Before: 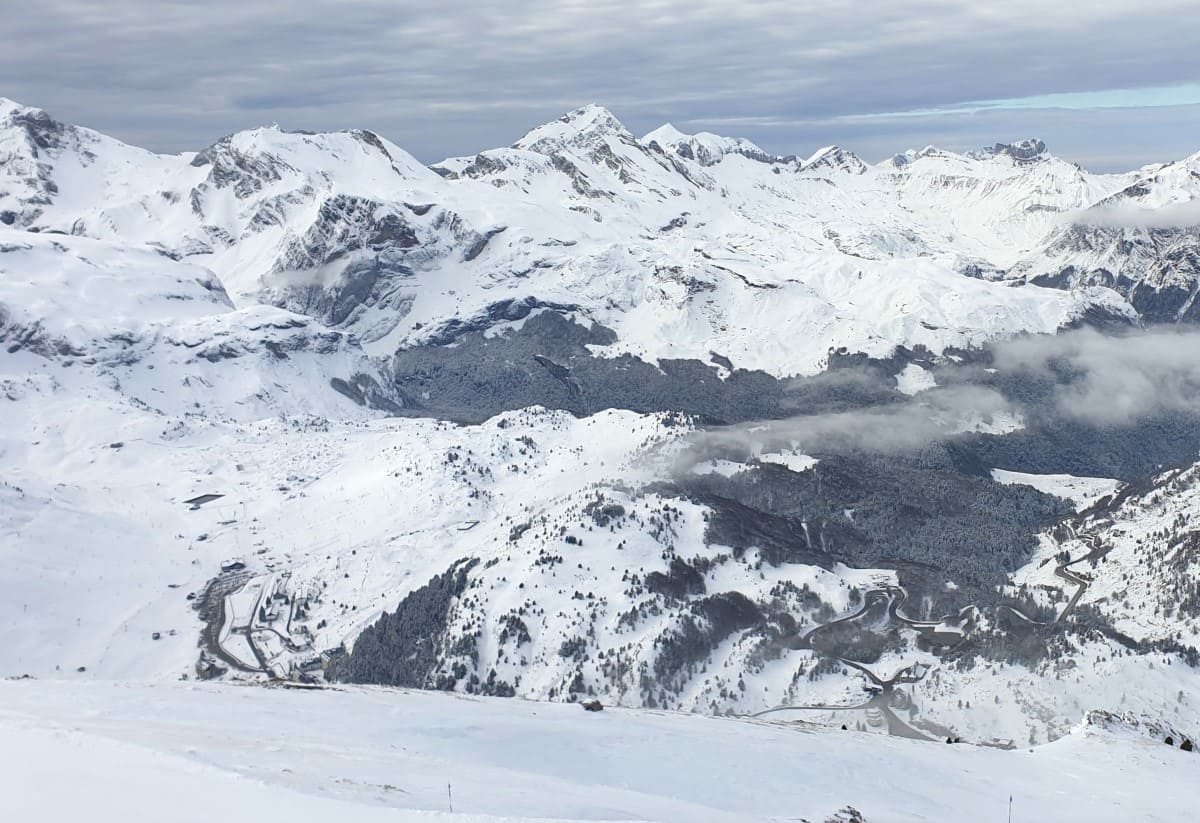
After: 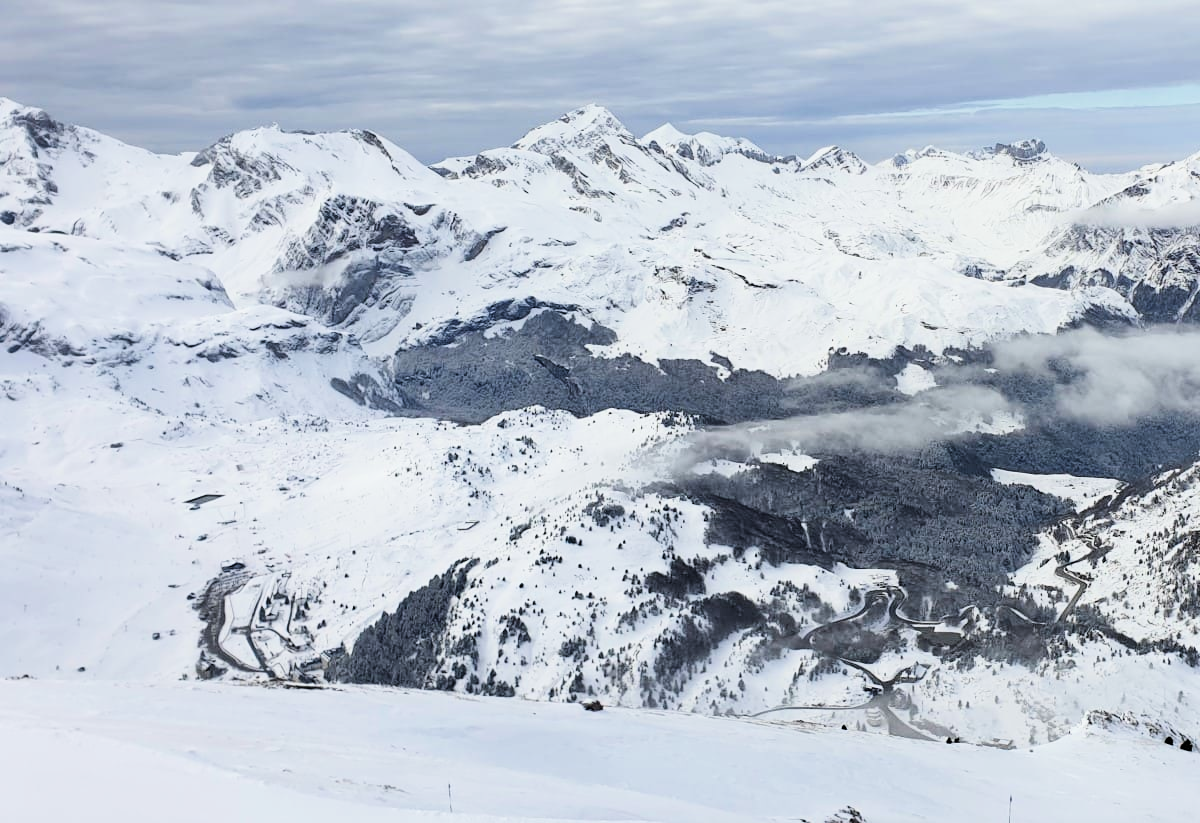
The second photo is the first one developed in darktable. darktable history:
color balance rgb: linear chroma grading › global chroma 8.843%, perceptual saturation grading › global saturation 0.166%, global vibrance 15.007%
filmic rgb: black relative exposure -3.99 EV, white relative exposure 2.99 EV, threshold 3 EV, hardness 2.99, contrast 1.514, iterations of high-quality reconstruction 0, enable highlight reconstruction true
